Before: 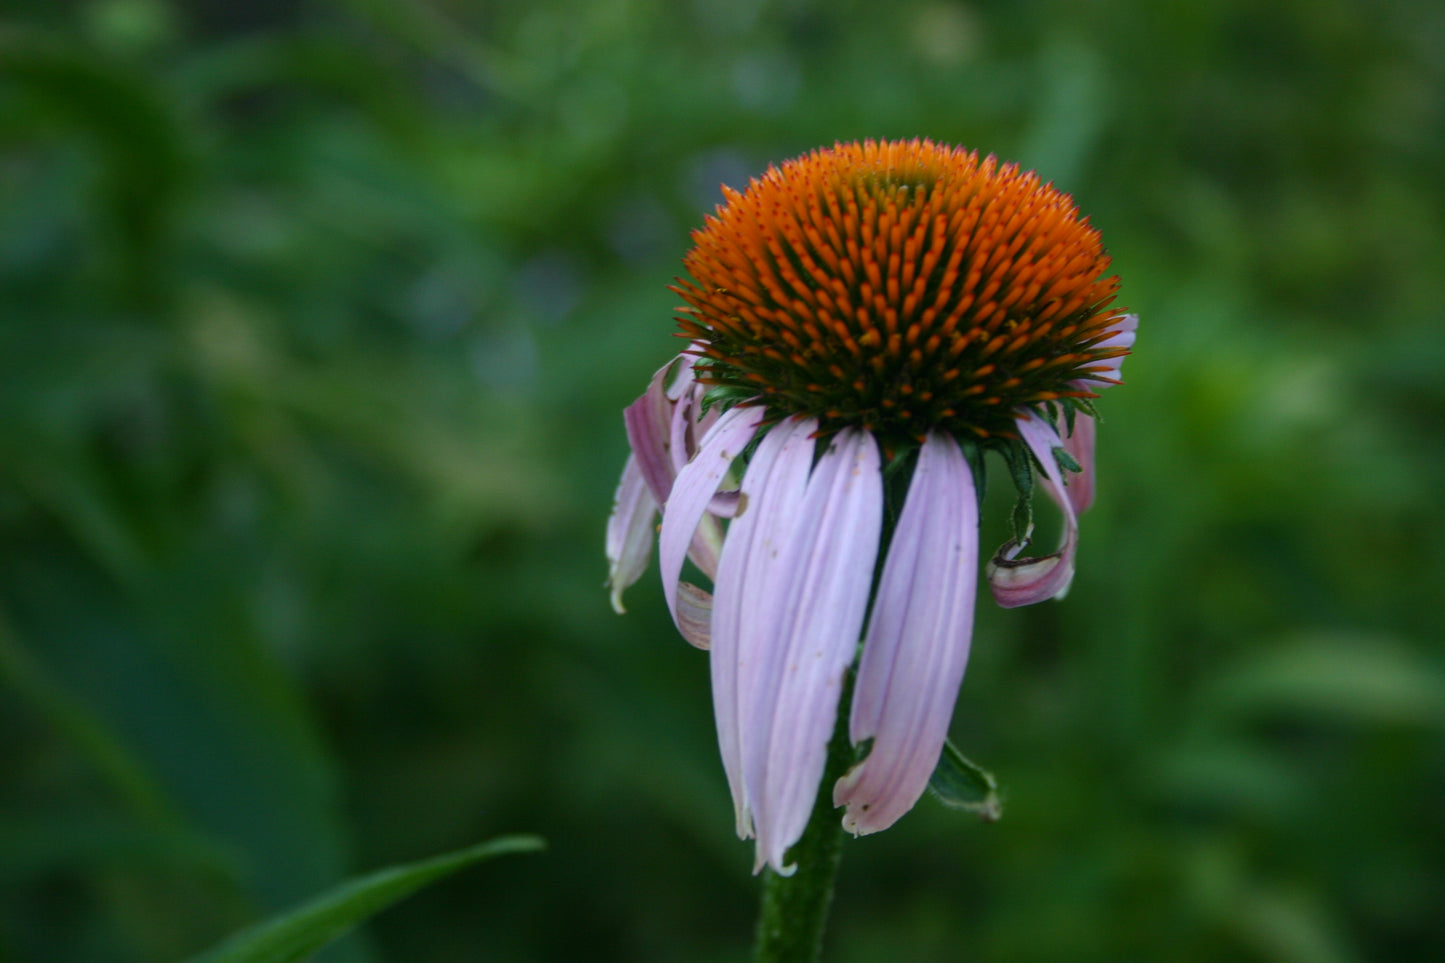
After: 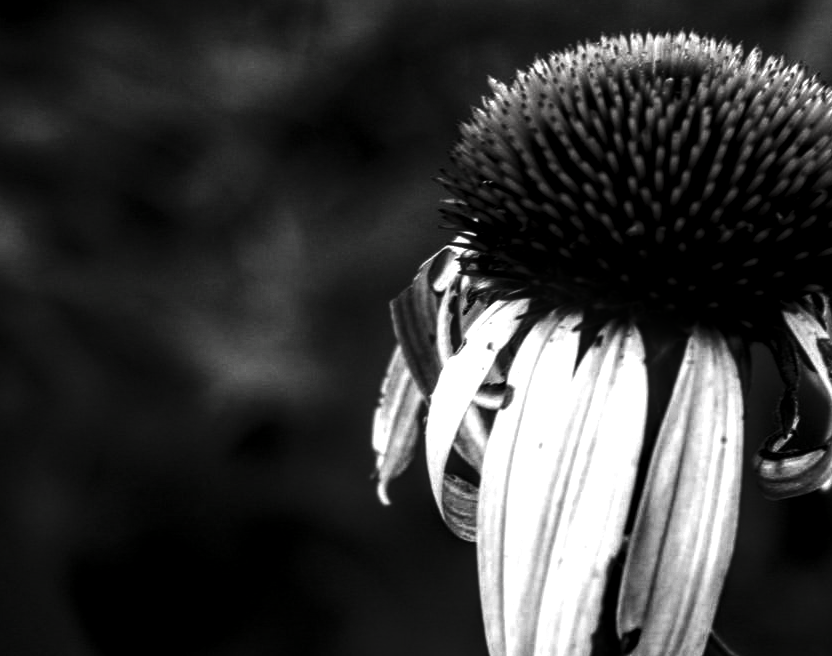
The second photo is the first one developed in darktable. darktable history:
tone curve: curves: ch0 [(0, 0) (0.003, 0.005) (0.011, 0.013) (0.025, 0.027) (0.044, 0.044) (0.069, 0.06) (0.1, 0.081) (0.136, 0.114) (0.177, 0.16) (0.224, 0.211) (0.277, 0.277) (0.335, 0.354) (0.399, 0.435) (0.468, 0.538) (0.543, 0.626) (0.623, 0.708) (0.709, 0.789) (0.801, 0.867) (0.898, 0.935) (1, 1)], preserve colors none
local contrast: highlights 65%, shadows 54%, detail 168%, midtone range 0.507
exposure: black level correction 0, exposure 1.199 EV, compensate highlight preservation false
crop: left 16.213%, top 11.284%, right 26.168%, bottom 20.493%
contrast brightness saturation: contrast 0.025, brightness -1, saturation -0.991
